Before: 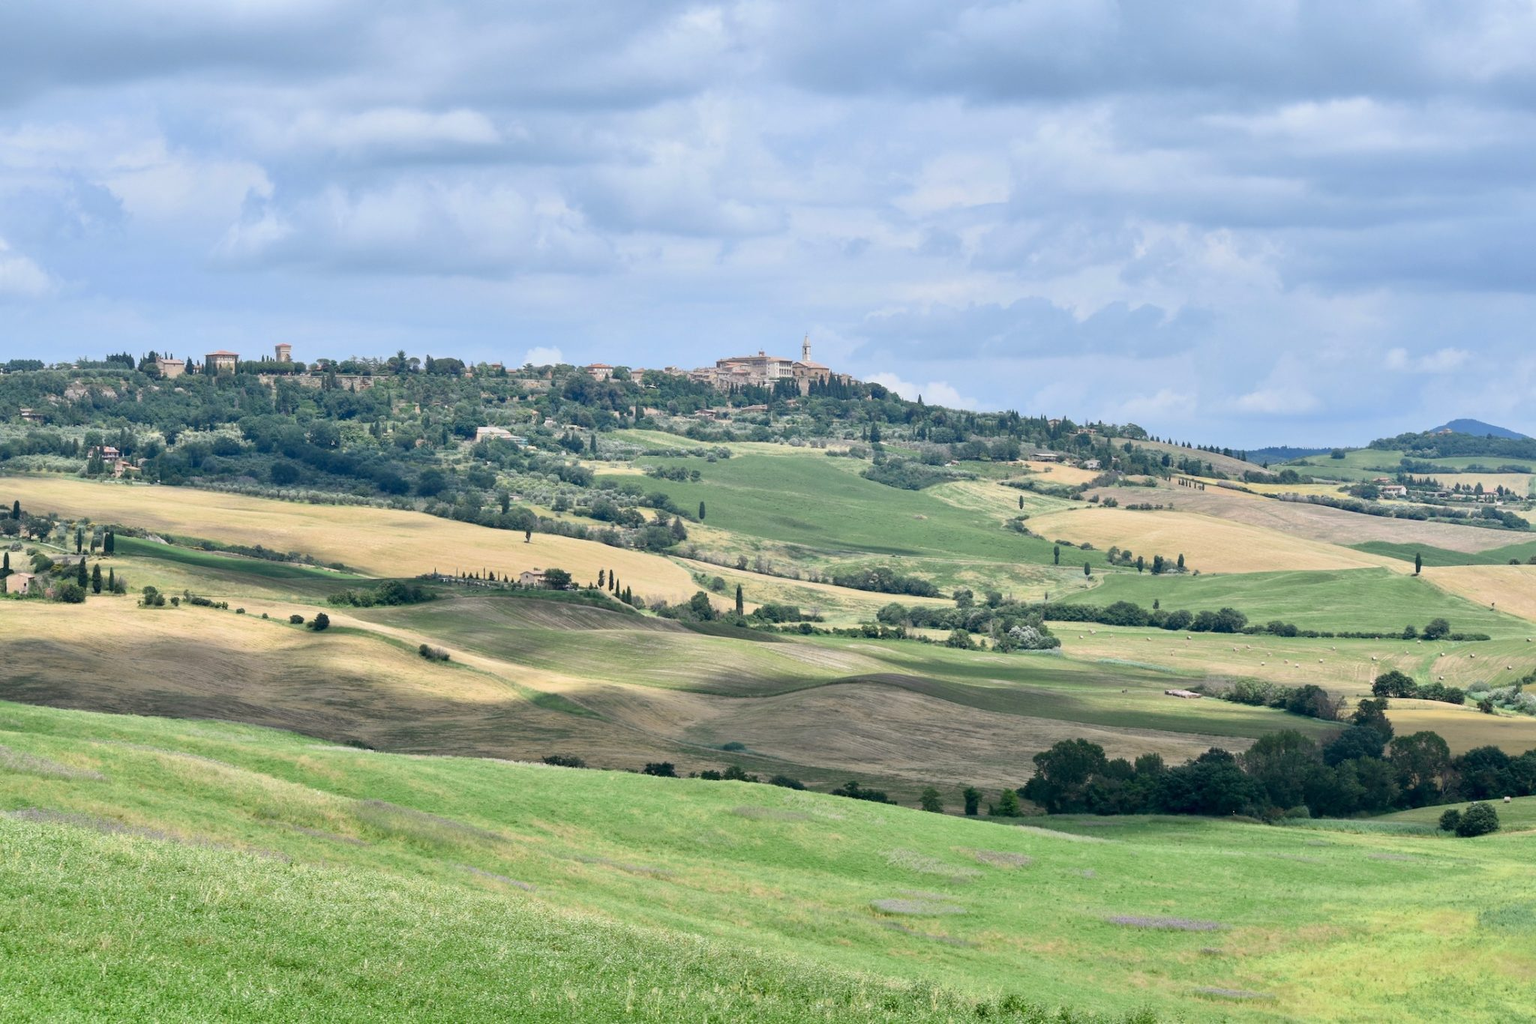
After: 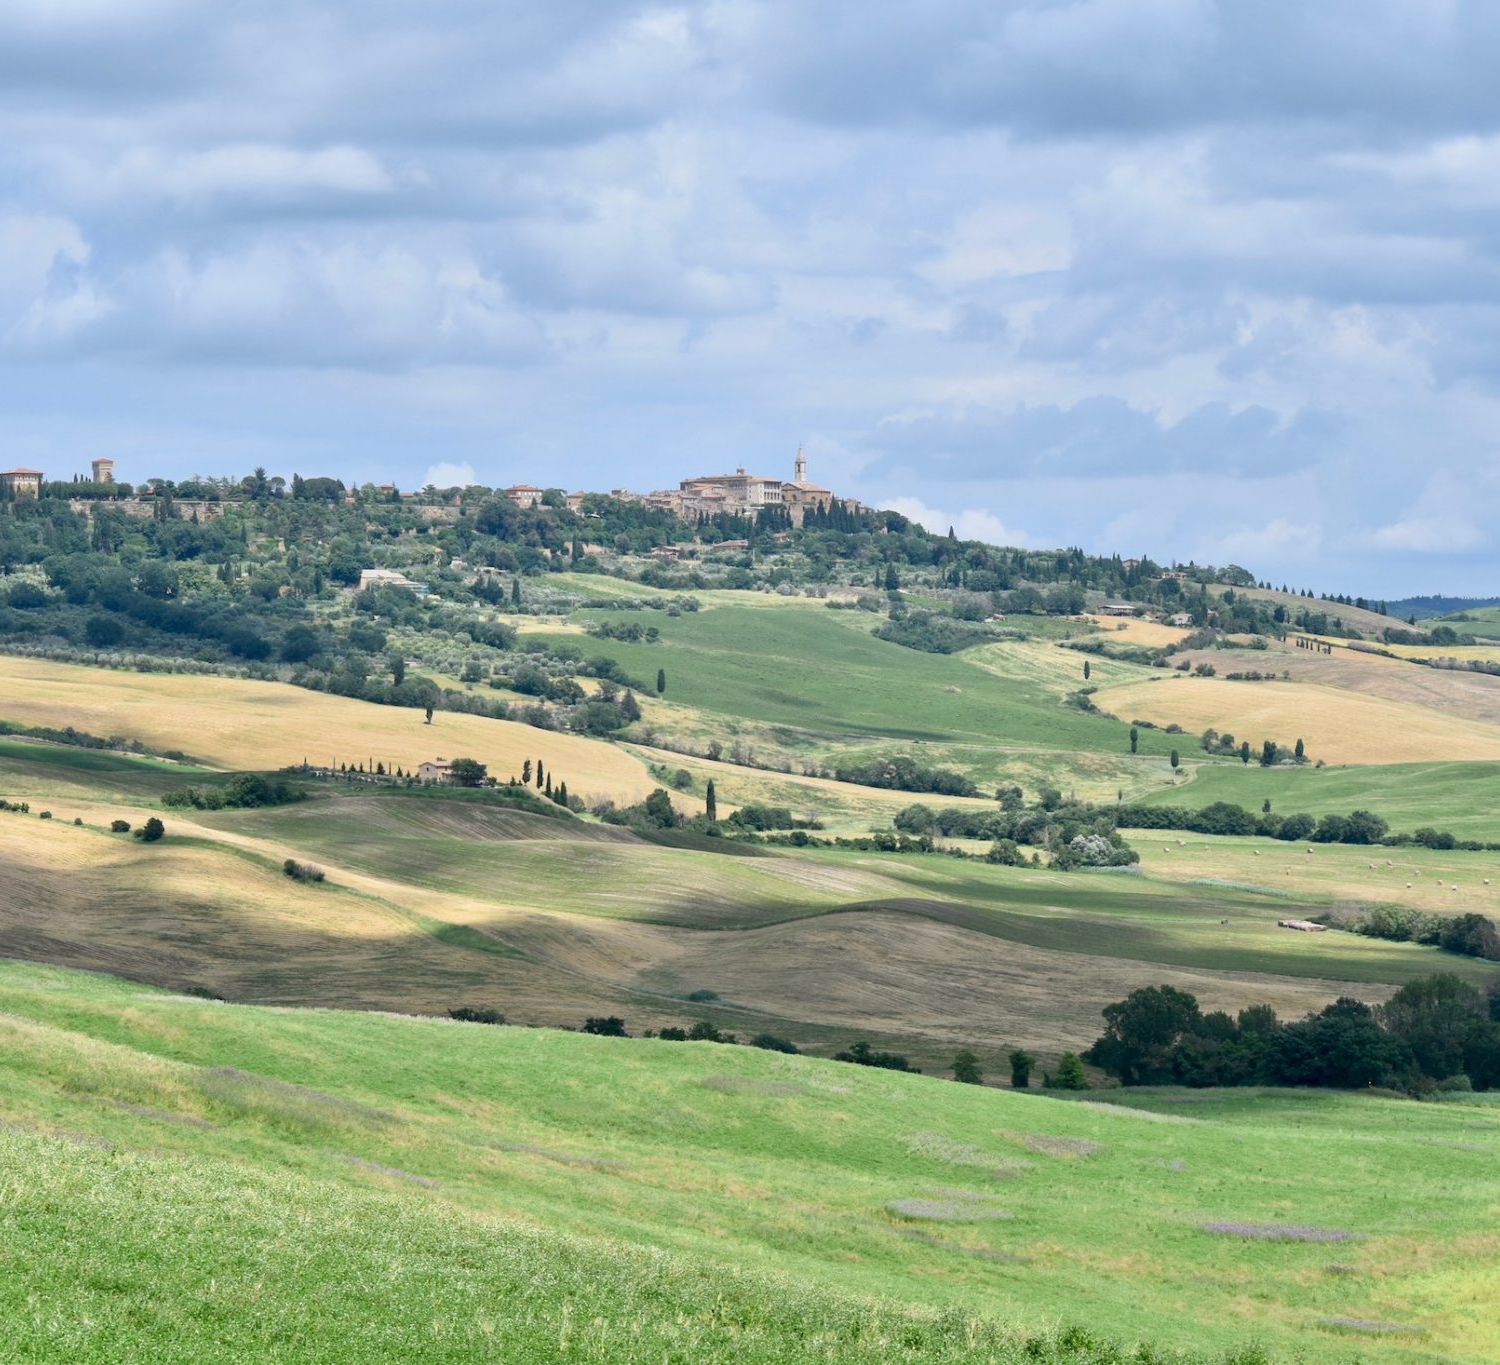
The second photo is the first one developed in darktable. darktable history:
color zones: curves: ch1 [(0, 0.523) (0.143, 0.545) (0.286, 0.52) (0.429, 0.506) (0.571, 0.503) (0.714, 0.503) (0.857, 0.508) (1, 0.523)]
crop: left 13.443%, right 13.31%
